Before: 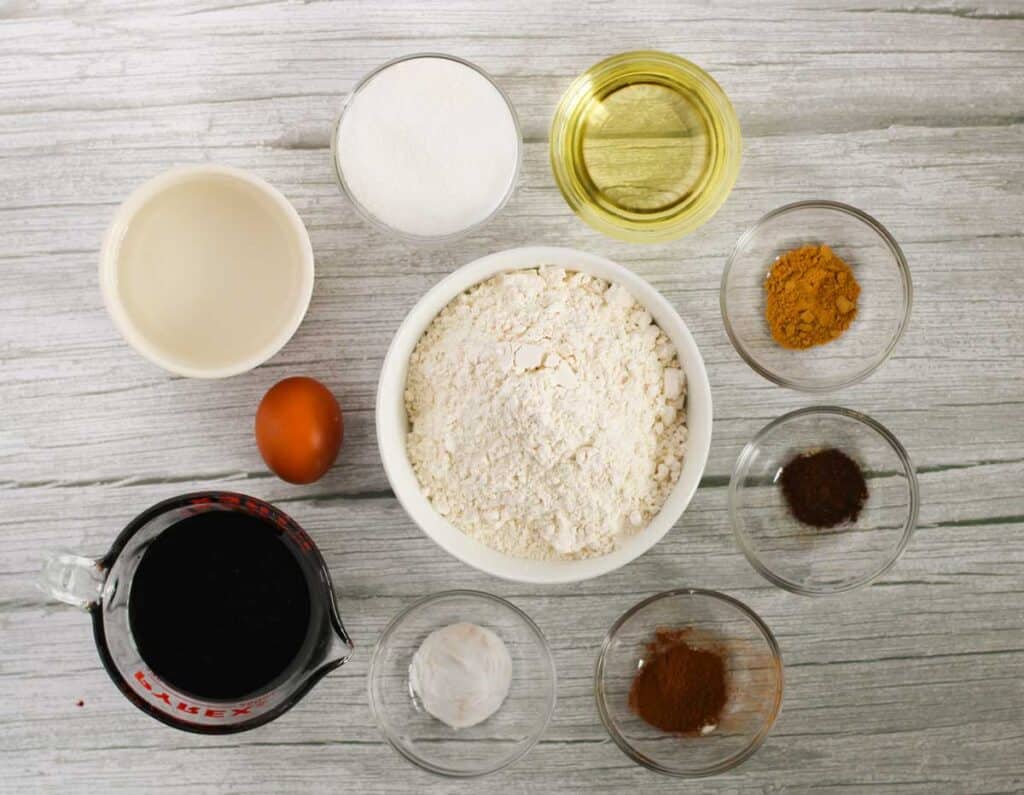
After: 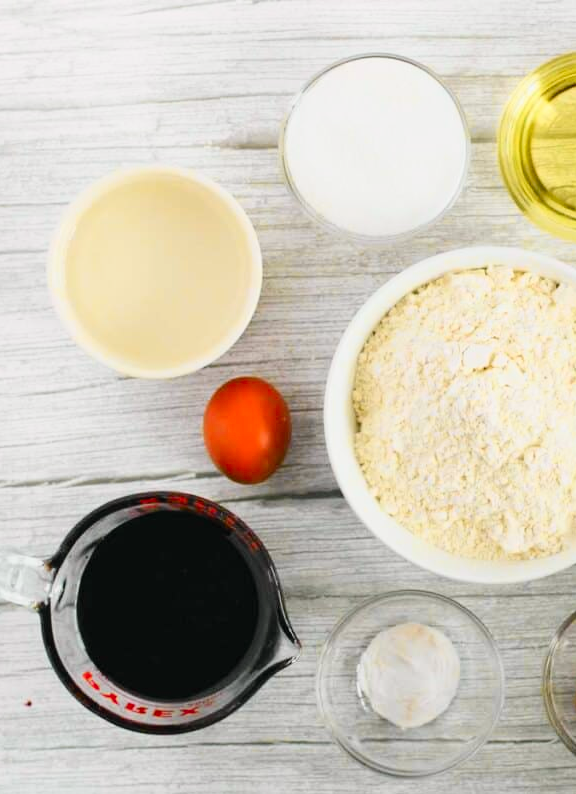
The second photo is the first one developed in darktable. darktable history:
tone curve: curves: ch0 [(0, 0.012) (0.093, 0.11) (0.345, 0.425) (0.457, 0.562) (0.628, 0.738) (0.839, 0.909) (0.998, 0.978)]; ch1 [(0, 0) (0.437, 0.408) (0.472, 0.47) (0.502, 0.497) (0.527, 0.523) (0.568, 0.577) (0.62, 0.66) (0.669, 0.748) (0.859, 0.899) (1, 1)]; ch2 [(0, 0) (0.33, 0.301) (0.421, 0.443) (0.473, 0.498) (0.509, 0.502) (0.535, 0.545) (0.549, 0.576) (0.644, 0.703) (1, 1)], color space Lab, independent channels, preserve colors none
crop: left 5.114%, right 38.589%
